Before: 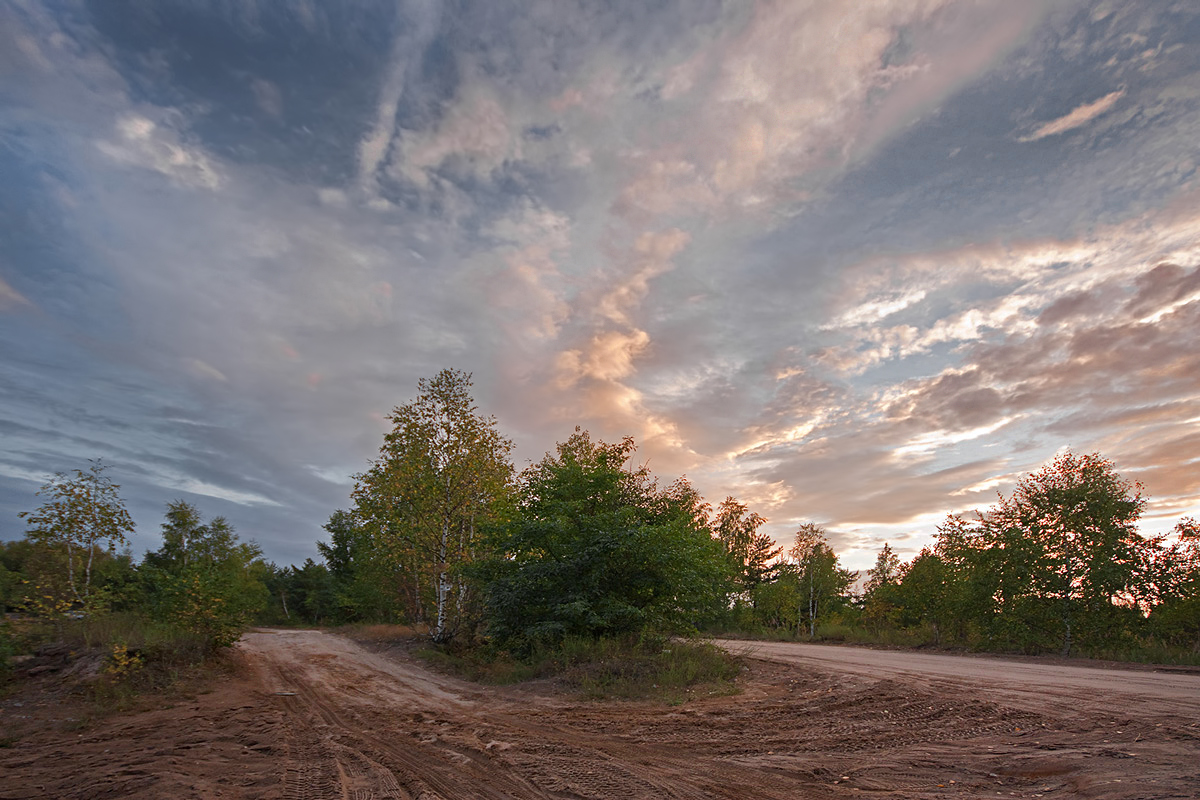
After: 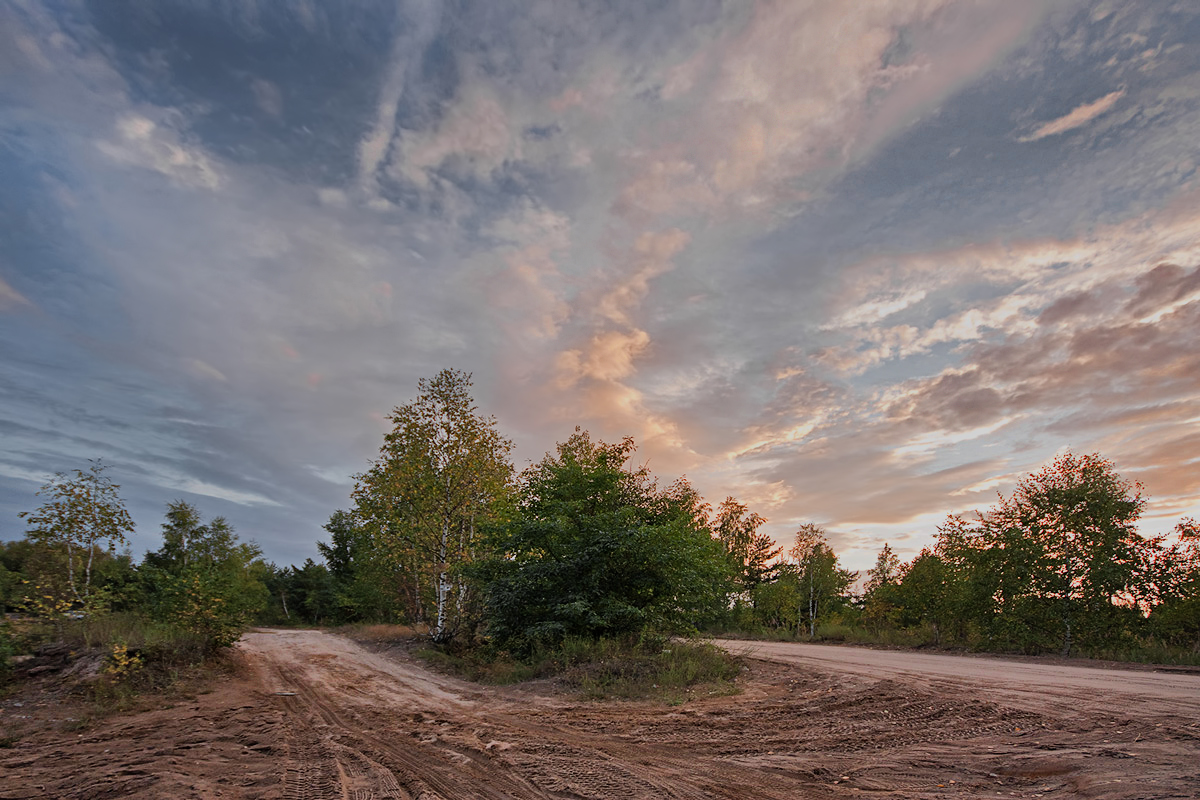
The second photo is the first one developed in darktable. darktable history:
shadows and highlights: shadows 52.41, soften with gaussian
filmic rgb: black relative exposure -16 EV, white relative exposure 6.19 EV, threshold 3.01 EV, hardness 5.21, color science v6 (2022), enable highlight reconstruction true
